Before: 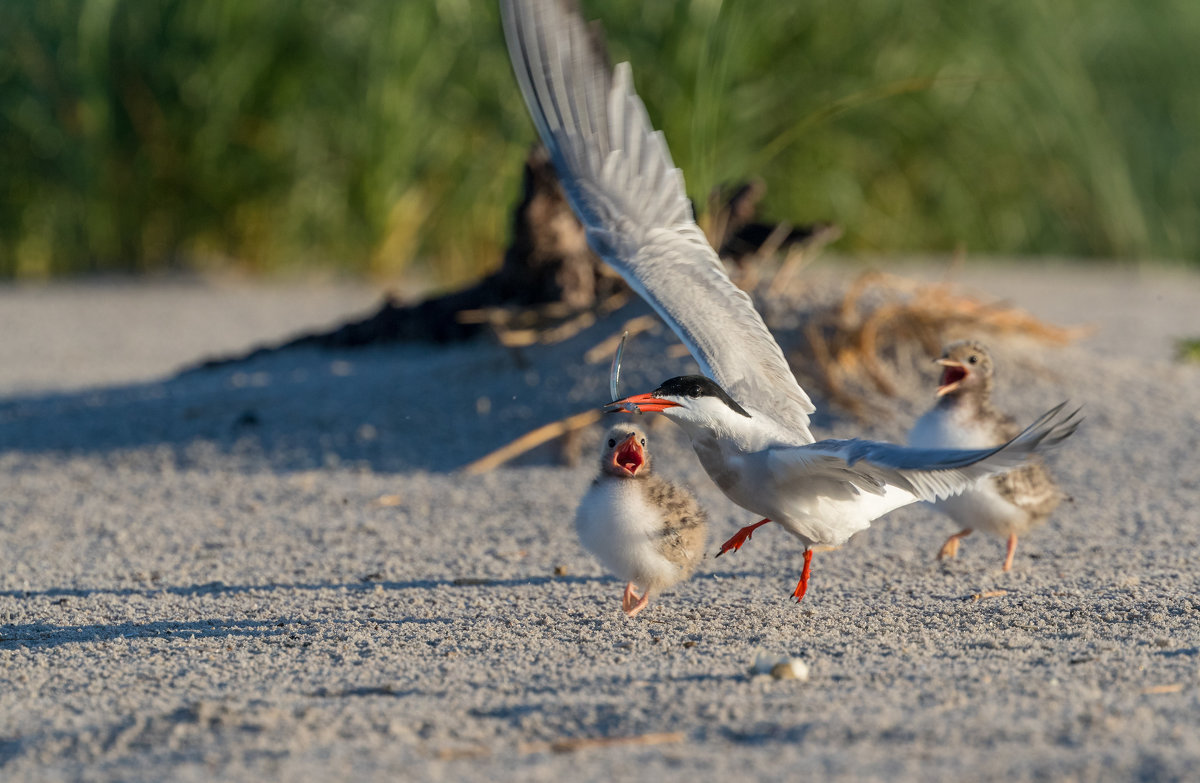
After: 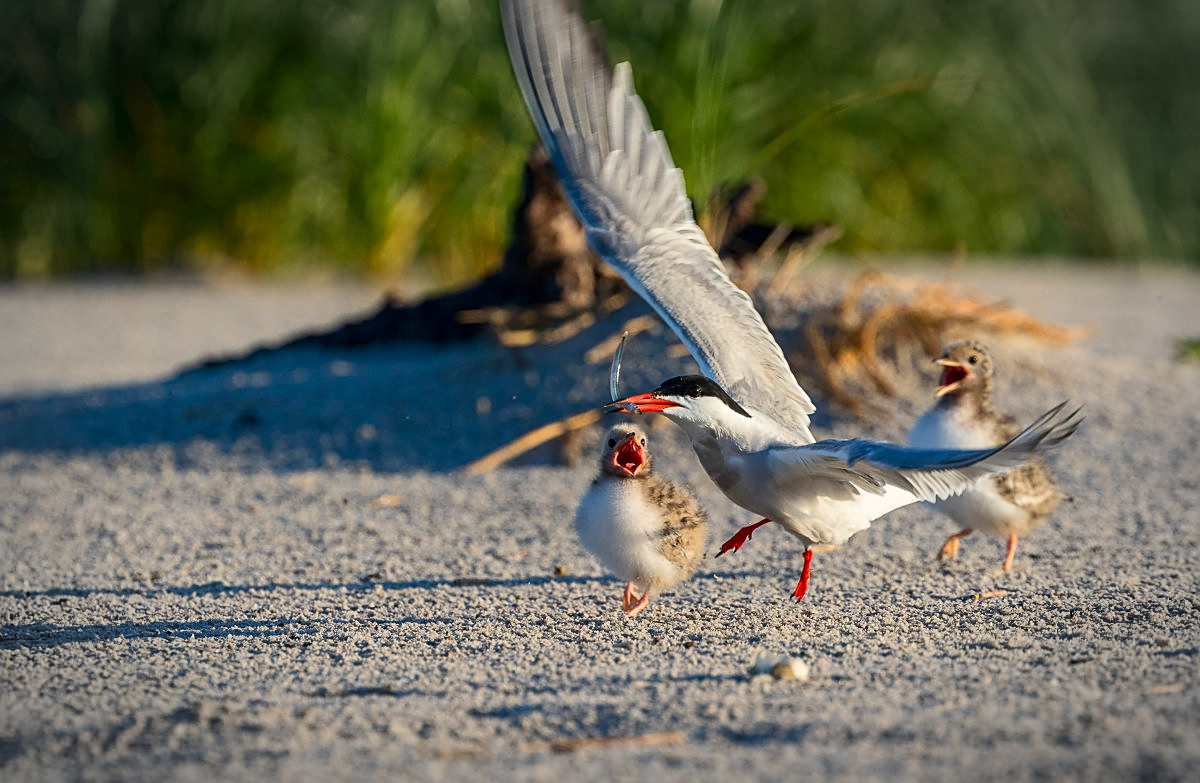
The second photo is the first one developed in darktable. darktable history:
vignetting: automatic ratio true
sharpen: on, module defaults
contrast brightness saturation: contrast 0.16, saturation 0.32
